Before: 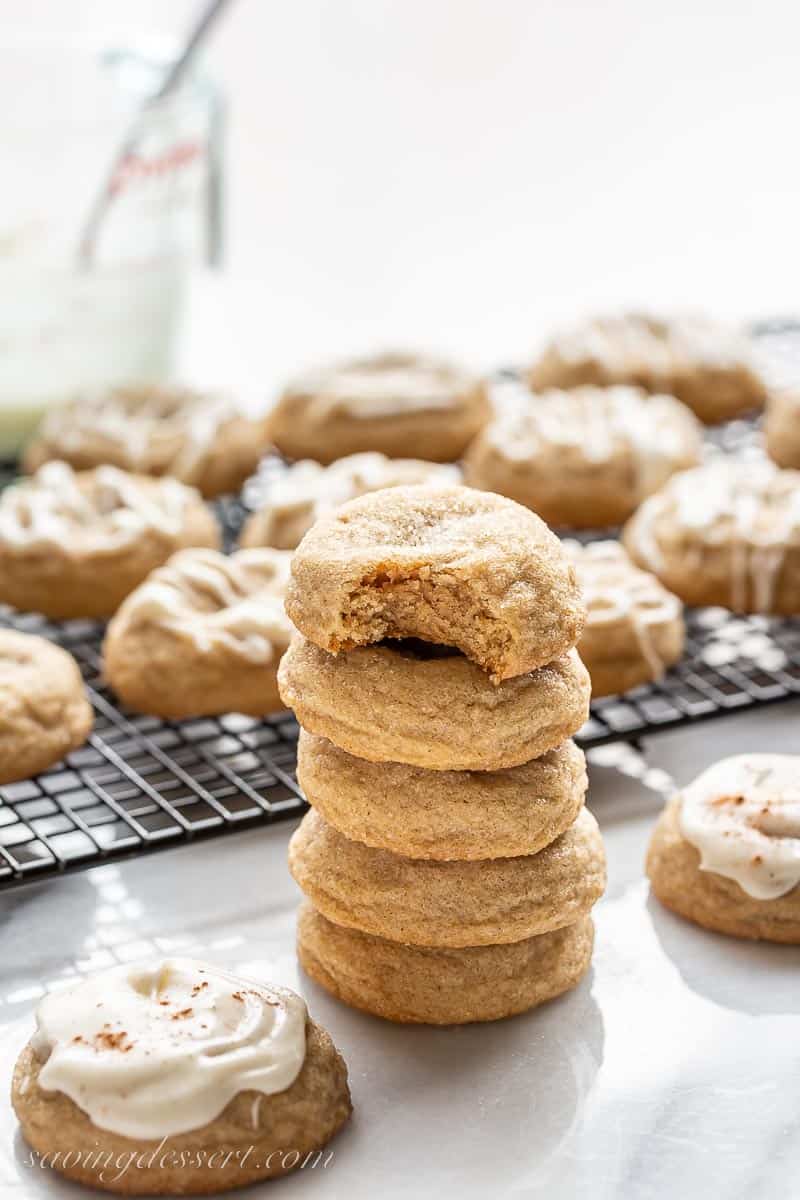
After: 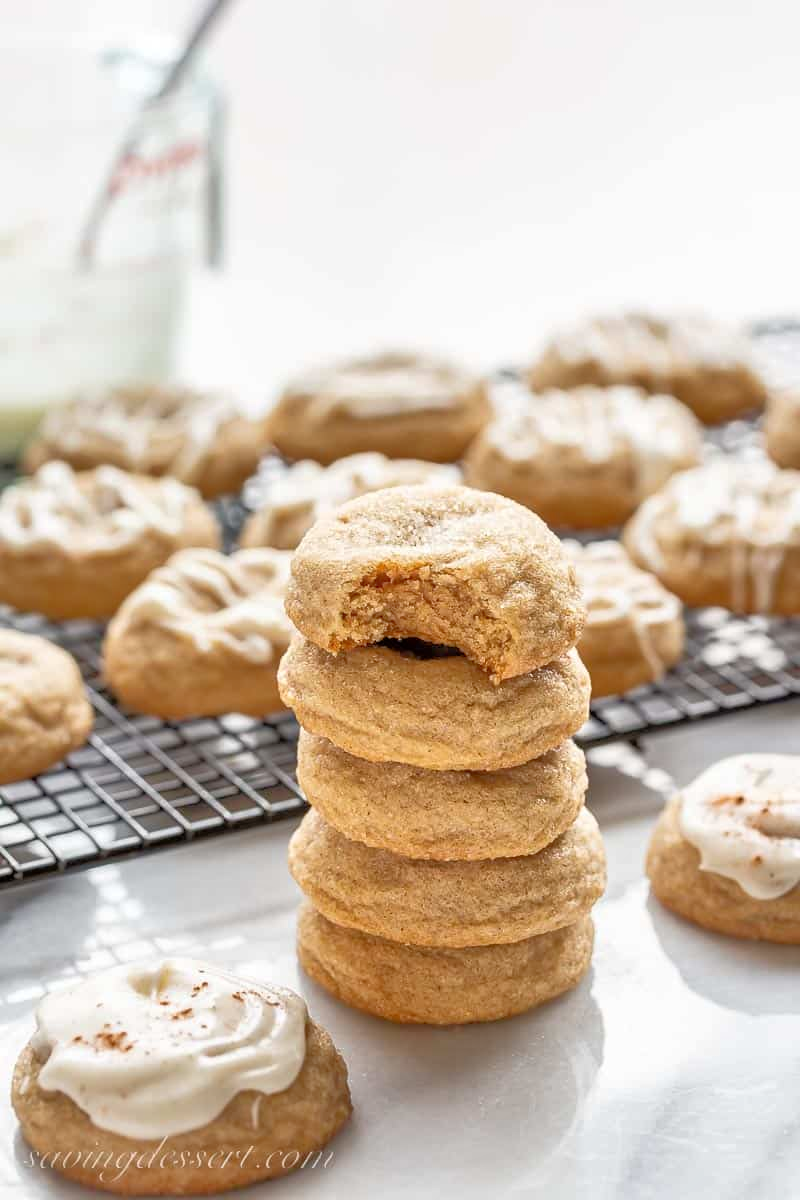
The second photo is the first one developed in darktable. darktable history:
shadows and highlights: shadows 20.41, highlights -20.7, soften with gaussian
tone equalizer: -7 EV 0.145 EV, -6 EV 0.592 EV, -5 EV 1.19 EV, -4 EV 1.36 EV, -3 EV 1.17 EV, -2 EV 0.6 EV, -1 EV 0.15 EV
